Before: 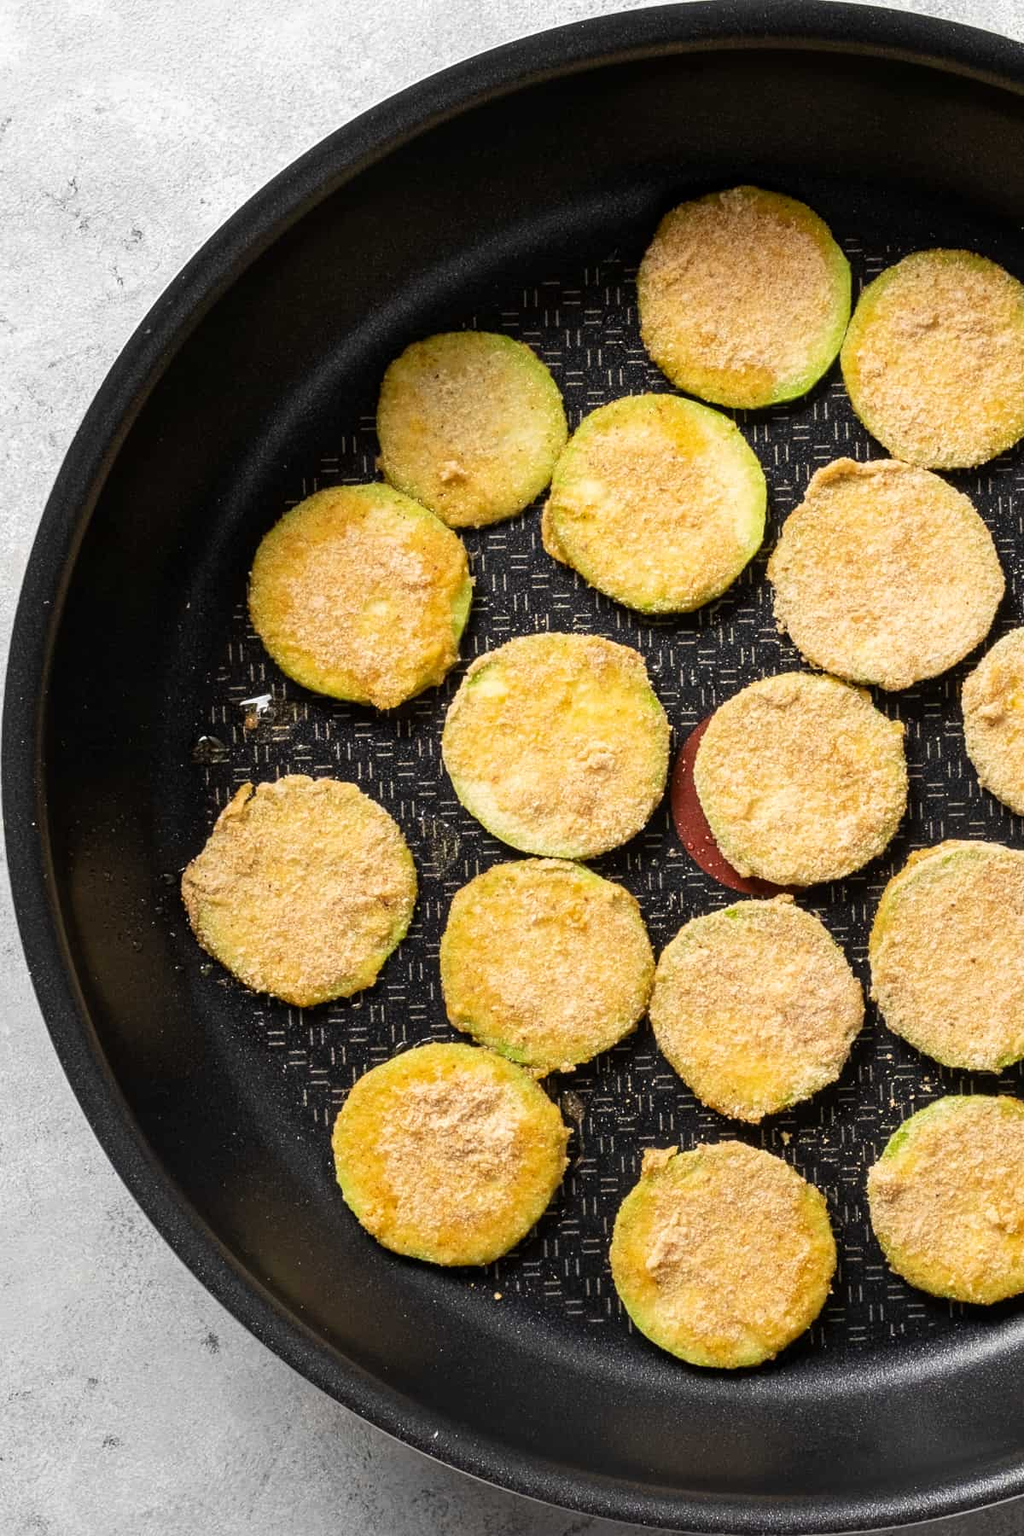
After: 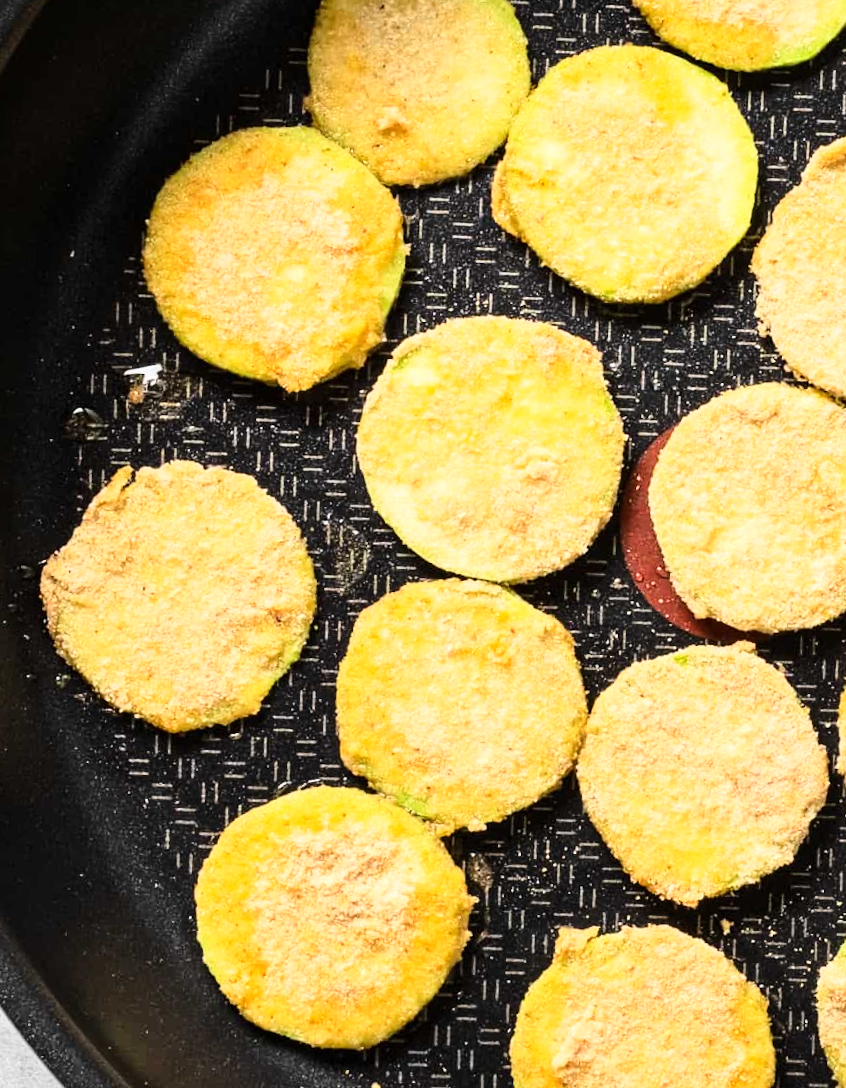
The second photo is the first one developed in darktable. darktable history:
crop and rotate: angle -4.11°, left 9.823%, top 21.089%, right 12.266%, bottom 12.101%
base curve: curves: ch0 [(0, 0) (0.028, 0.03) (0.121, 0.232) (0.46, 0.748) (0.859, 0.968) (1, 1)]
